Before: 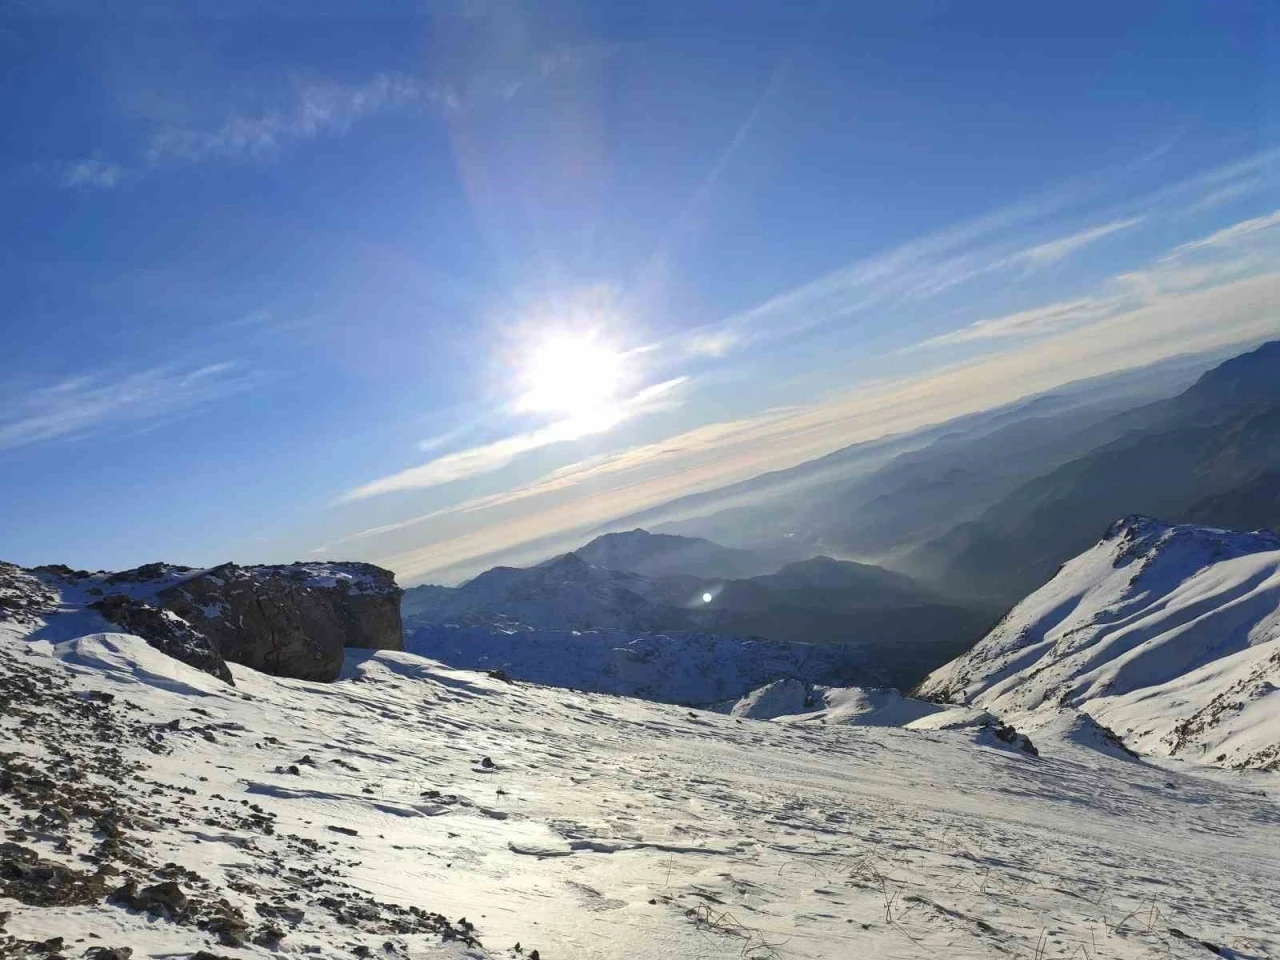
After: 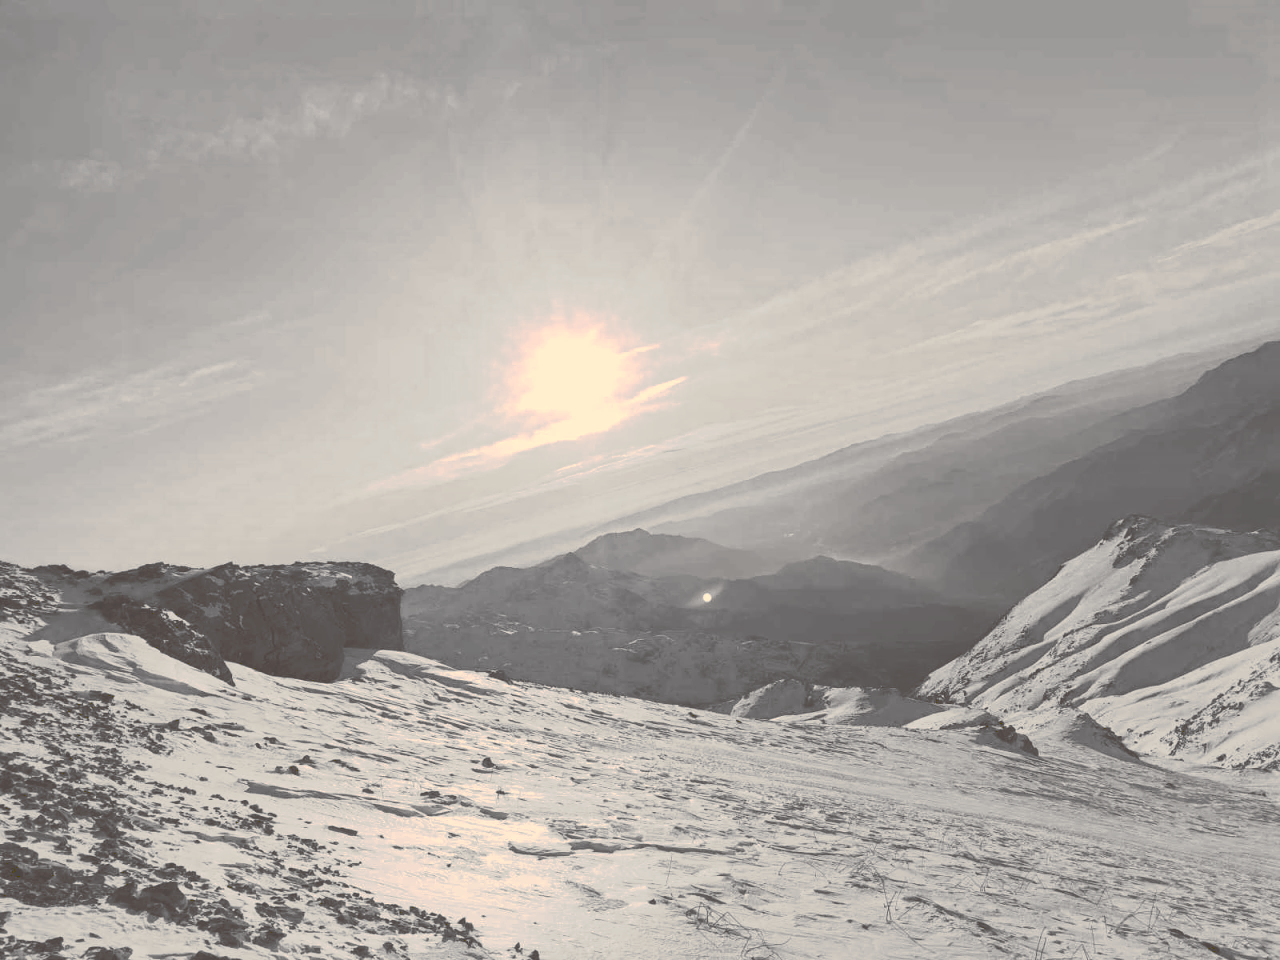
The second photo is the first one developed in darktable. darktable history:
tone curve: curves: ch0 [(0, 0) (0.003, 0.298) (0.011, 0.298) (0.025, 0.298) (0.044, 0.3) (0.069, 0.302) (0.1, 0.312) (0.136, 0.329) (0.177, 0.354) (0.224, 0.376) (0.277, 0.408) (0.335, 0.453) (0.399, 0.503) (0.468, 0.562) (0.543, 0.623) (0.623, 0.686) (0.709, 0.754) (0.801, 0.825) (0.898, 0.873) (1, 1)], preserve colors none
color look up table: target L [82.57, 84.57, 76.53, 75.18, 65.88, 55.42, 41.09, 41.99, 39.72, 34.08, 22.81, 10.71, 202.9, 85.59, 59.09, 71.41, 58.96, 69.13, 52.02, 50.03, 40.25, 31.45, 28.07, 13.23, 94.72, 100.28, 75.95, 94.72, 77.93, 75.67, 90.62, 87.45, 84.39, 53.33, 68.13, 57.97, 45.8, 47.8, 25.33, 45.8, 6.705, 16.77, 98.43, 86.74, 86.23, 83.68, 58.93, 41.67, 38.66], target a [2.206, 2.253, 1.464, 1.578, 1.311, 1.628, 0.922, 0.967, 1.102, 1.23, 2.958, 4.969, 0, 0.623, 1.993, 1.389, 1.207, 1.84, 1.054, 1.022, 0.976, 0.887, 1.603, 3.718, 9.089, -1.015, 1.363, 9.089, 1.609, 1.692, 9.581, 1.555, 1.571, 1.205, 1.215, 1.873, 1.884, 1.744, 2.462, 1.884, 7.815, 2.156, 4.378, 1.567, 2.135, 1.583, 1.066, 1.394, 0.826], target b [7.05, 7.888, 5.389, 4.566, 3.442, 2.111, 0.337, -0.273, 0.444, 0.391, 0.157, 0.595, -0.002, 8.577, 2.371, 5.535, 2.144, 4.919, 0.979, 1.175, -0.276, 0.336, -0.196, 1.43, 18.22, 25.57, 5.15, 18.22, 5.633, 4.745, 11.33, 8.169, 8.228, 1.778, 3.961, 2.113, 0.585, 0.654, 0.851, 0.585, 10.62, 0.908, 23.4, 8.068, 8.42, 8.131, 2.697, -0.133, 0.301], num patches 49
